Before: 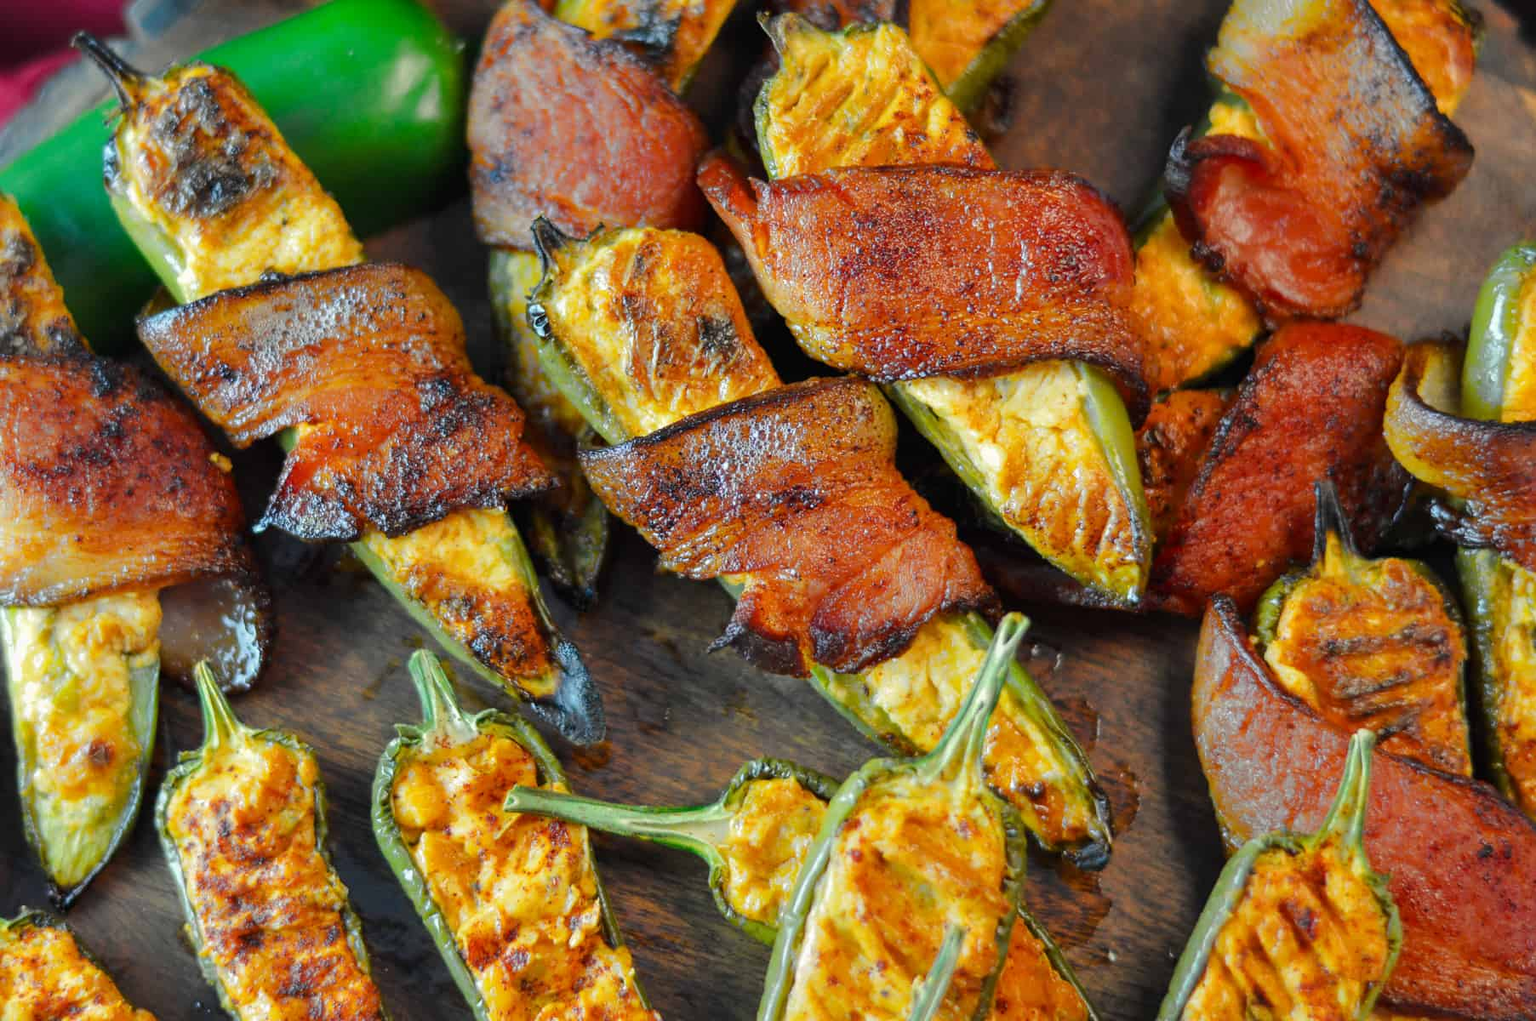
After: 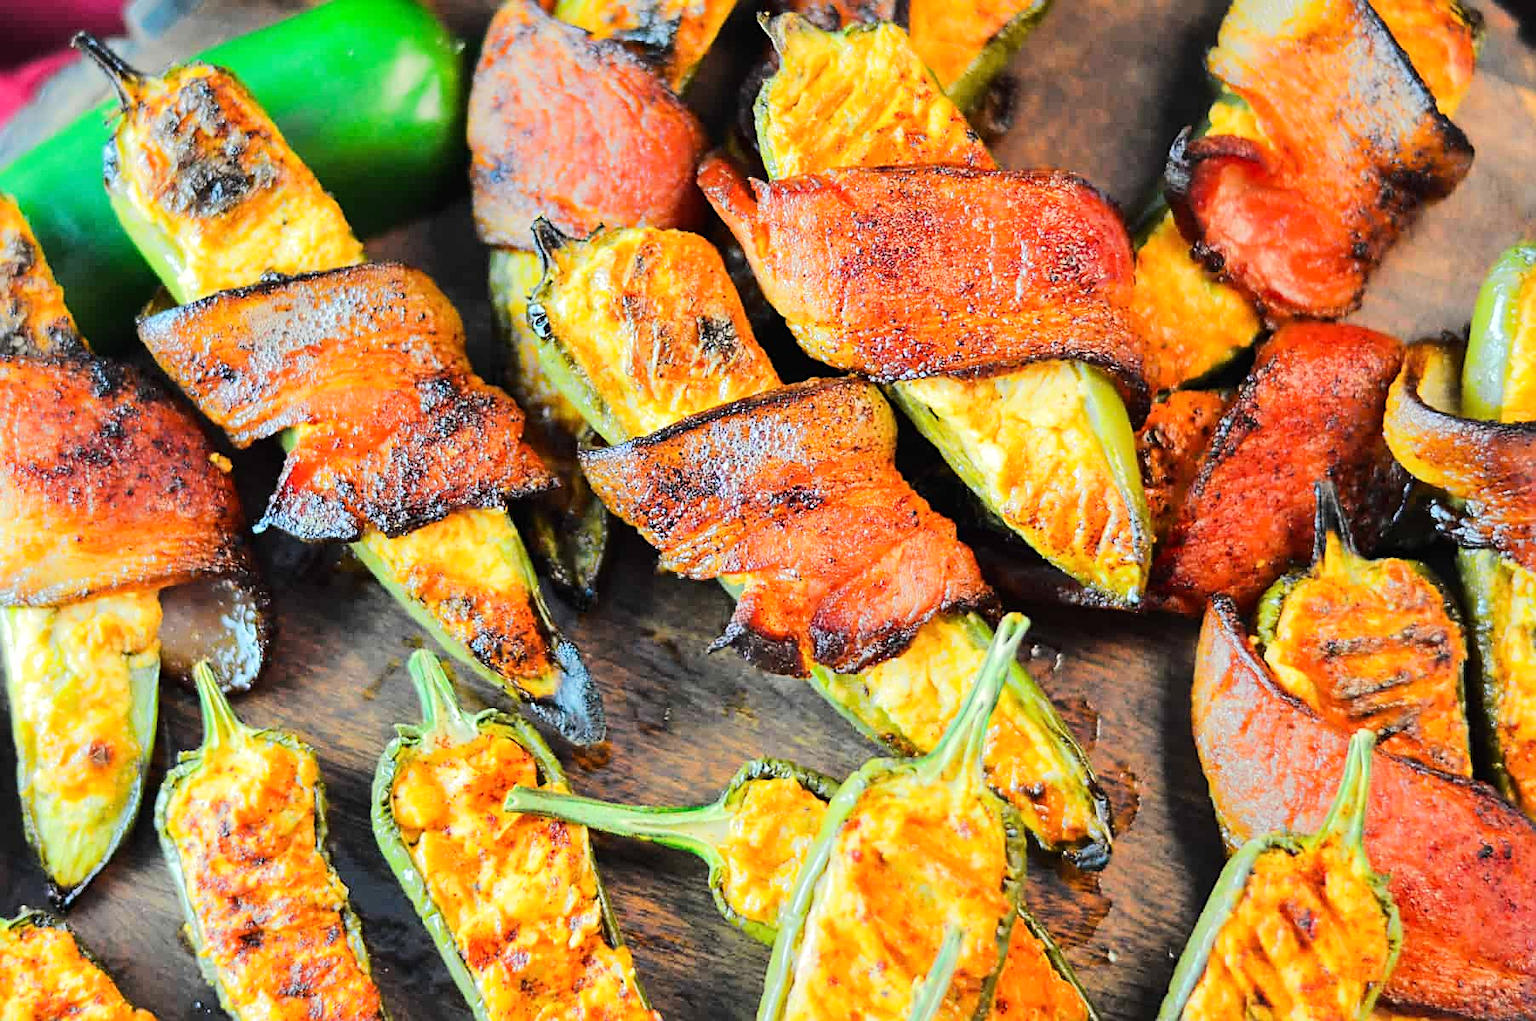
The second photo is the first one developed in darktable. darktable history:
sharpen: on, module defaults
tone equalizer: -7 EV 0.159 EV, -6 EV 0.579 EV, -5 EV 1.16 EV, -4 EV 1.32 EV, -3 EV 1.15 EV, -2 EV 0.6 EV, -1 EV 0.159 EV, edges refinement/feathering 500, mask exposure compensation -1.57 EV, preserve details no
